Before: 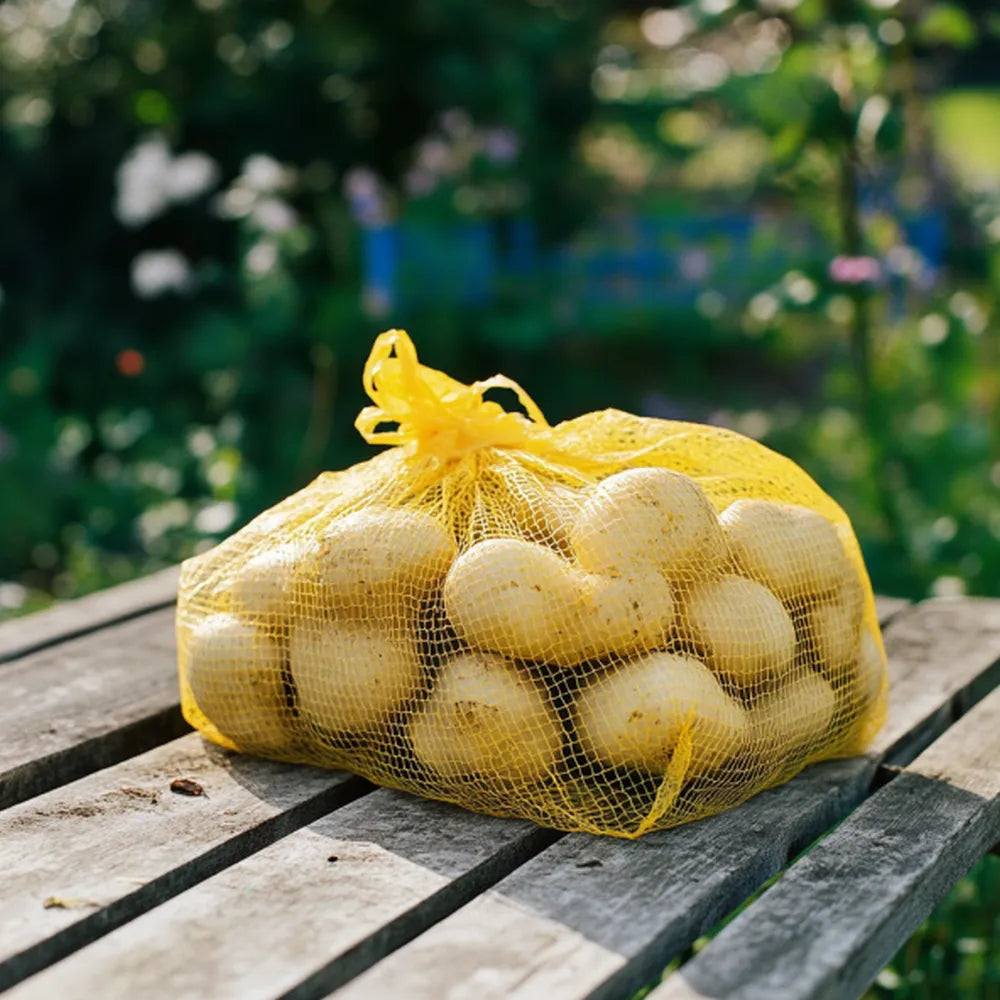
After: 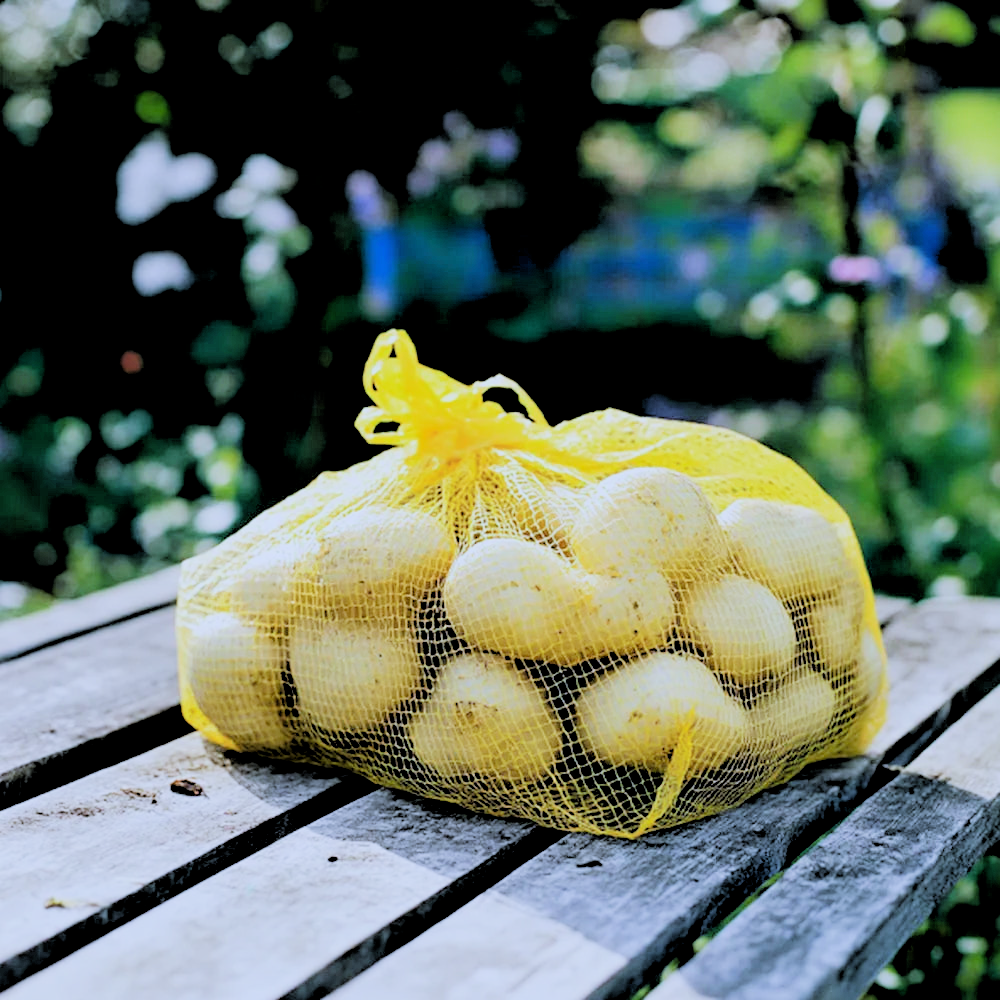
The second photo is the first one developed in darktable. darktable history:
rgb levels: levels [[0.027, 0.429, 0.996], [0, 0.5, 1], [0, 0.5, 1]]
white balance: red 0.871, blue 1.249
filmic rgb: black relative exposure -5 EV, hardness 2.88, contrast 1.4, highlights saturation mix -30%
